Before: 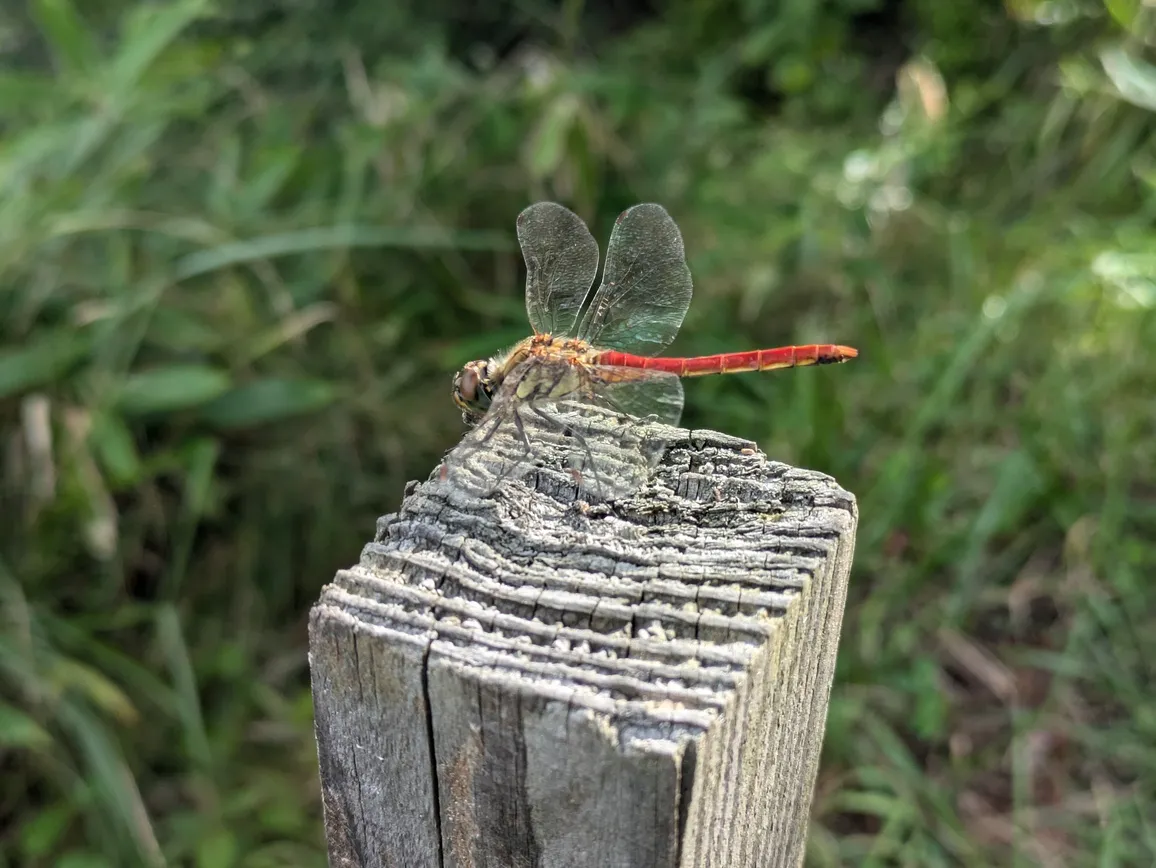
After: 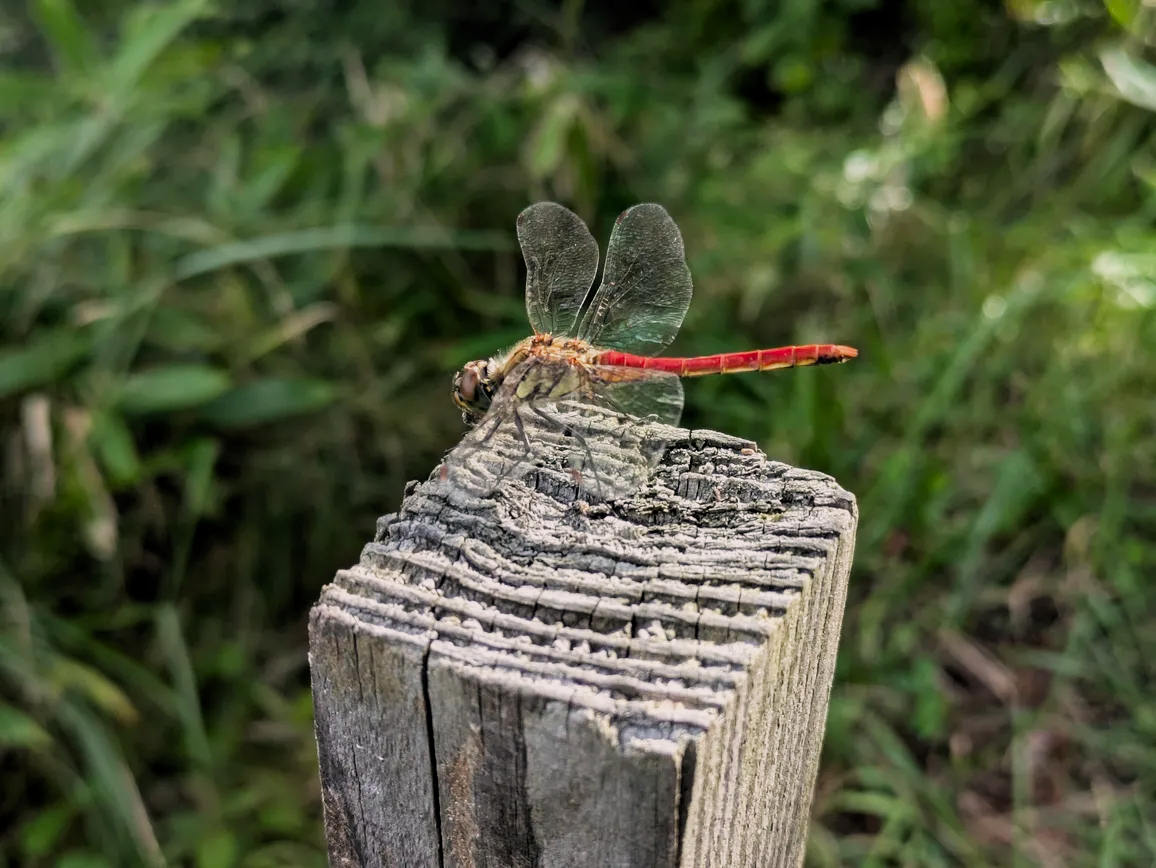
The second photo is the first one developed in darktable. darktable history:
color correction: highlights a* 3.22, highlights b* 1.93, saturation 1.19
filmic rgb: middle gray luminance 21.73%, black relative exposure -14 EV, white relative exposure 2.96 EV, threshold 6 EV, target black luminance 0%, hardness 8.81, latitude 59.69%, contrast 1.208, highlights saturation mix 5%, shadows ↔ highlights balance 41.6%, add noise in highlights 0, color science v3 (2019), use custom middle-gray values true, iterations of high-quality reconstruction 0, contrast in highlights soft, enable highlight reconstruction true
